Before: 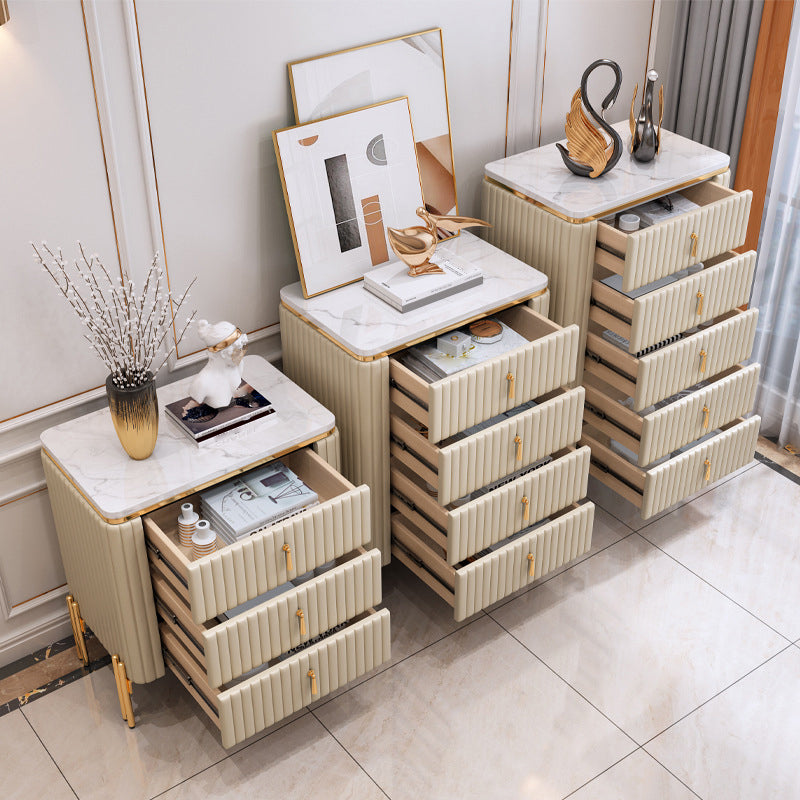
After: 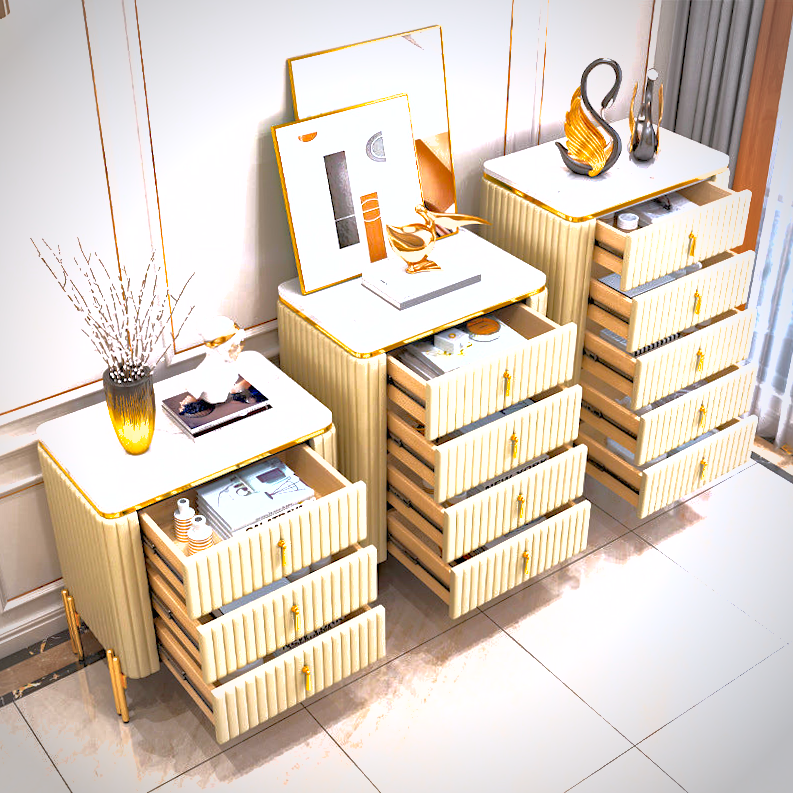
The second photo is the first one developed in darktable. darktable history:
local contrast: mode bilateral grid, contrast 15, coarseness 36, detail 105%, midtone range 0.2
color balance rgb: perceptual saturation grading › global saturation 25%, global vibrance 20%
exposure: black level correction 0, exposure 1.35 EV, compensate exposure bias true, compensate highlight preservation false
white balance: red 0.98, blue 1.034
shadows and highlights: on, module defaults
crop and rotate: angle -0.5°
vignetting: automatic ratio true
haze removal: compatibility mode true, adaptive false
